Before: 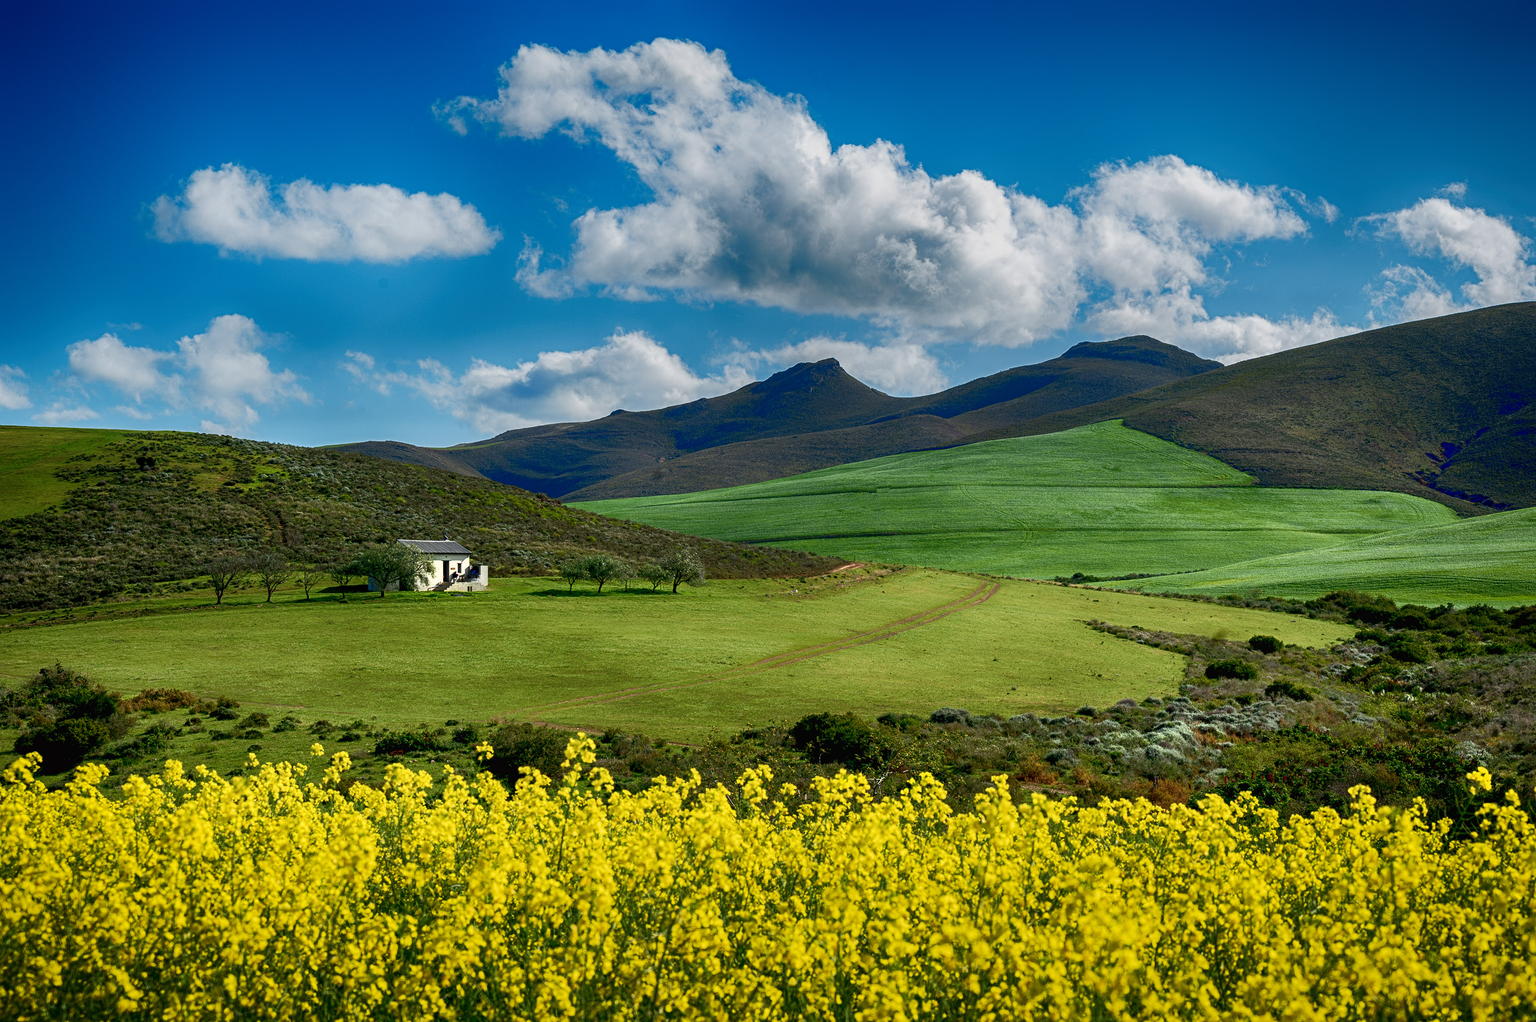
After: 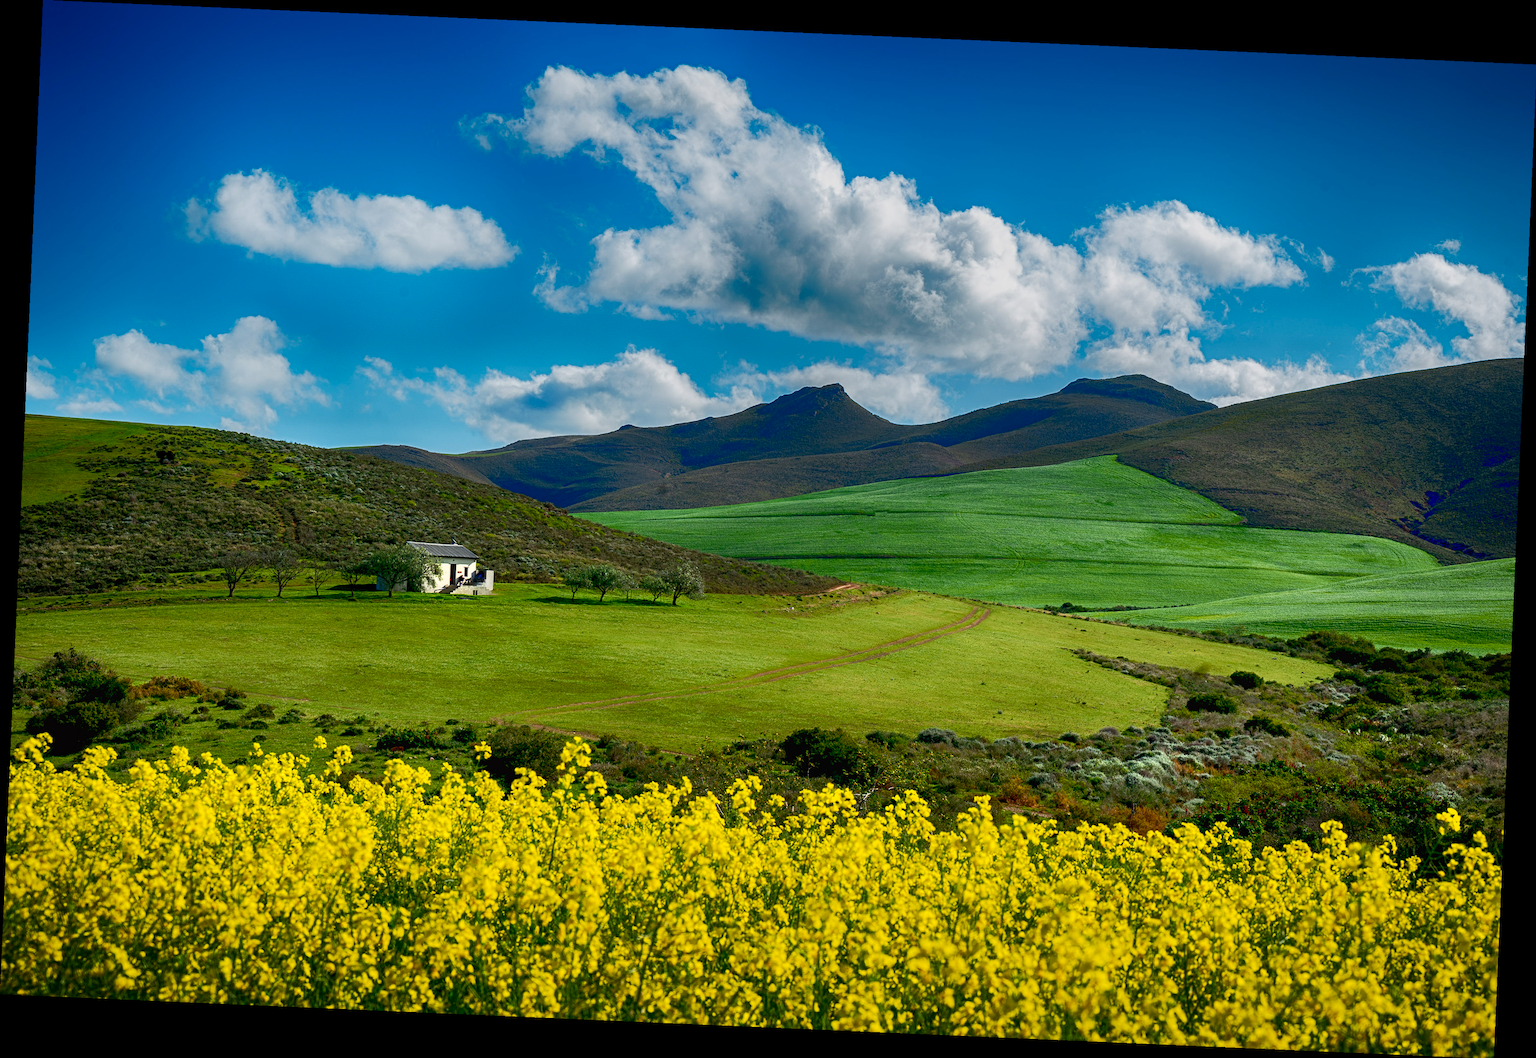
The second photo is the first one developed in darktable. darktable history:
crop and rotate: angle -2.48°
